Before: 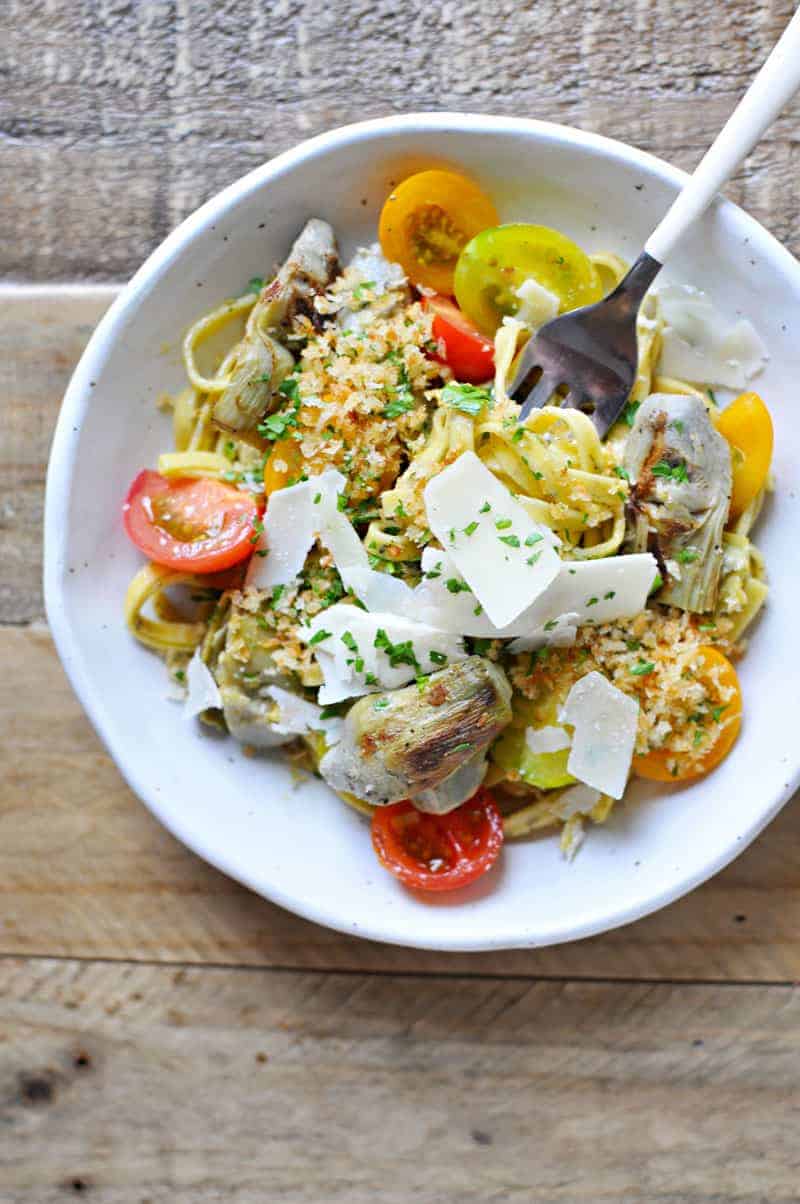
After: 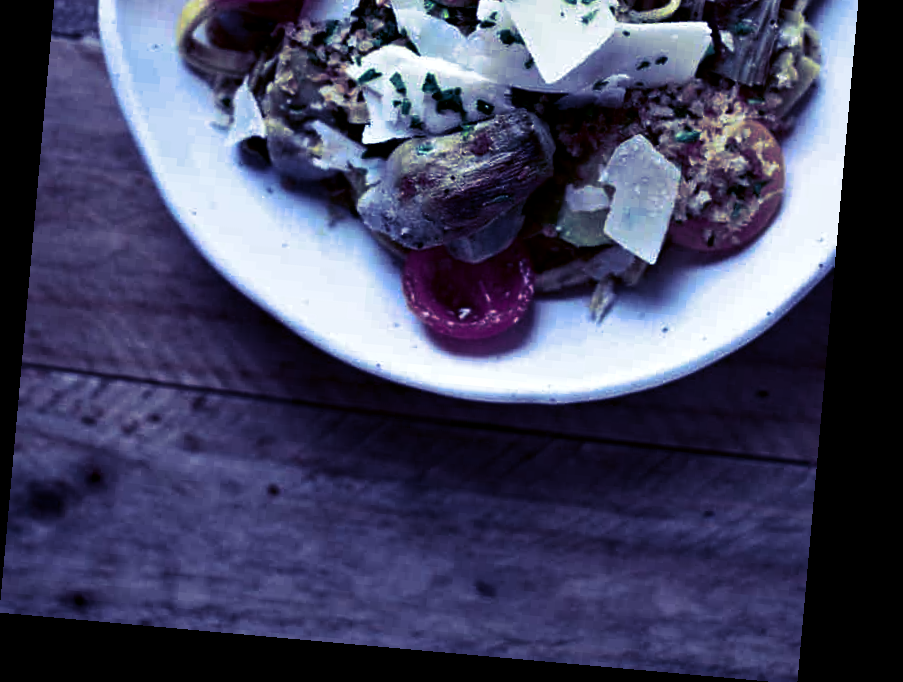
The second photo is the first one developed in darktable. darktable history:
color correction: highlights a* 0.816, highlights b* 2.78, saturation 1.1
crop and rotate: top 46.237%
rotate and perspective: rotation 5.12°, automatic cropping off
contrast brightness saturation: contrast 0.09, brightness -0.59, saturation 0.17
shadows and highlights: shadows -21.3, highlights 100, soften with gaussian
color calibration: x 0.37, y 0.382, temperature 4313.32 K
split-toning: shadows › hue 242.67°, shadows › saturation 0.733, highlights › hue 45.33°, highlights › saturation 0.667, balance -53.304, compress 21.15%
